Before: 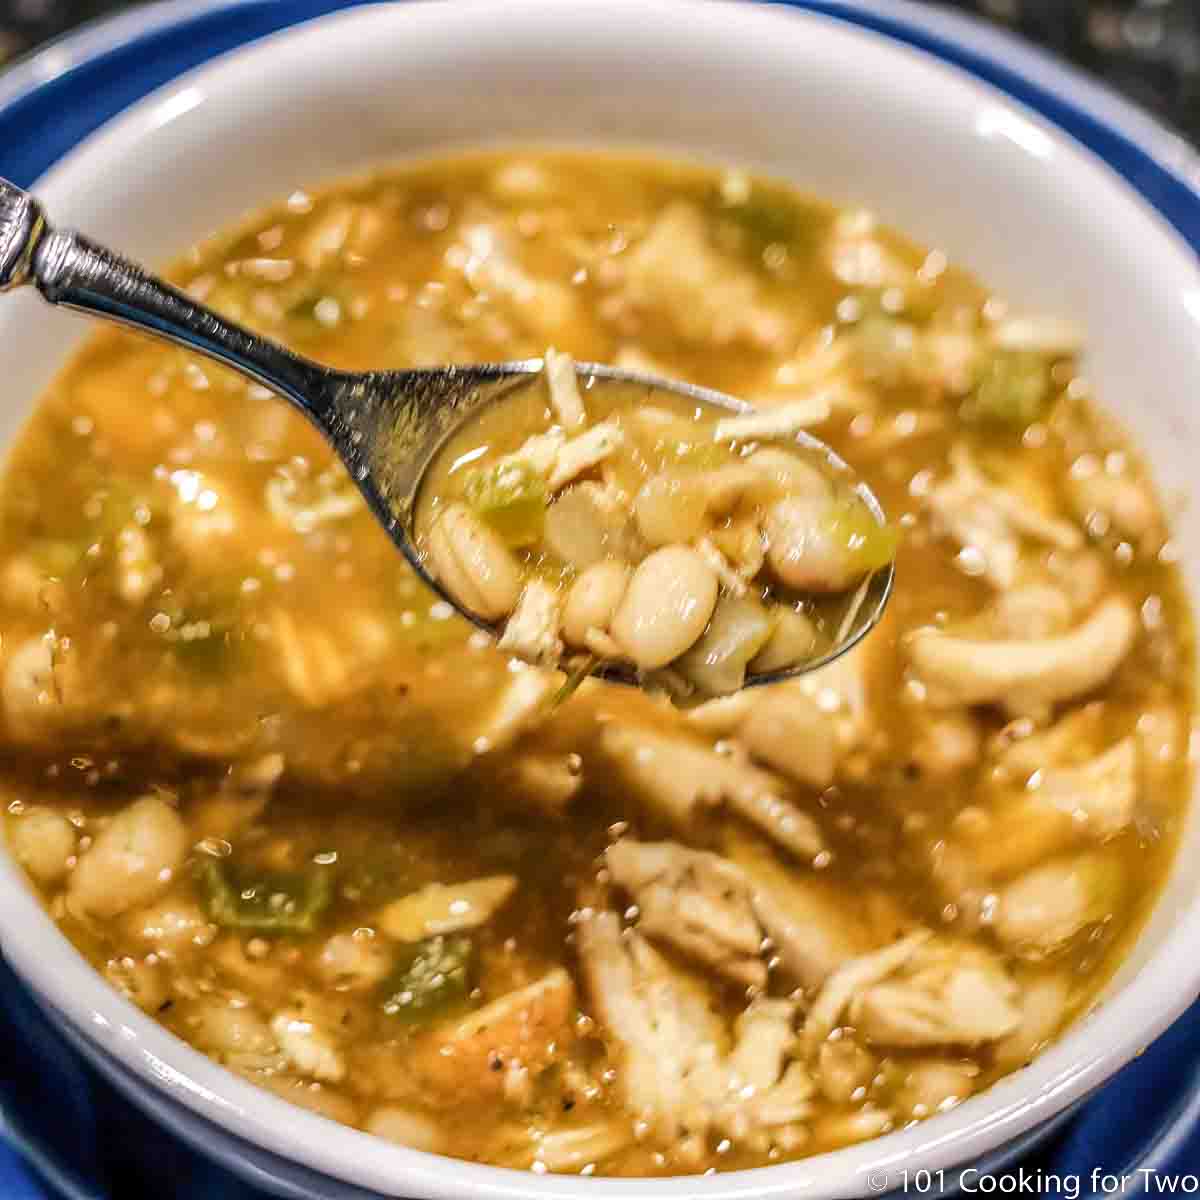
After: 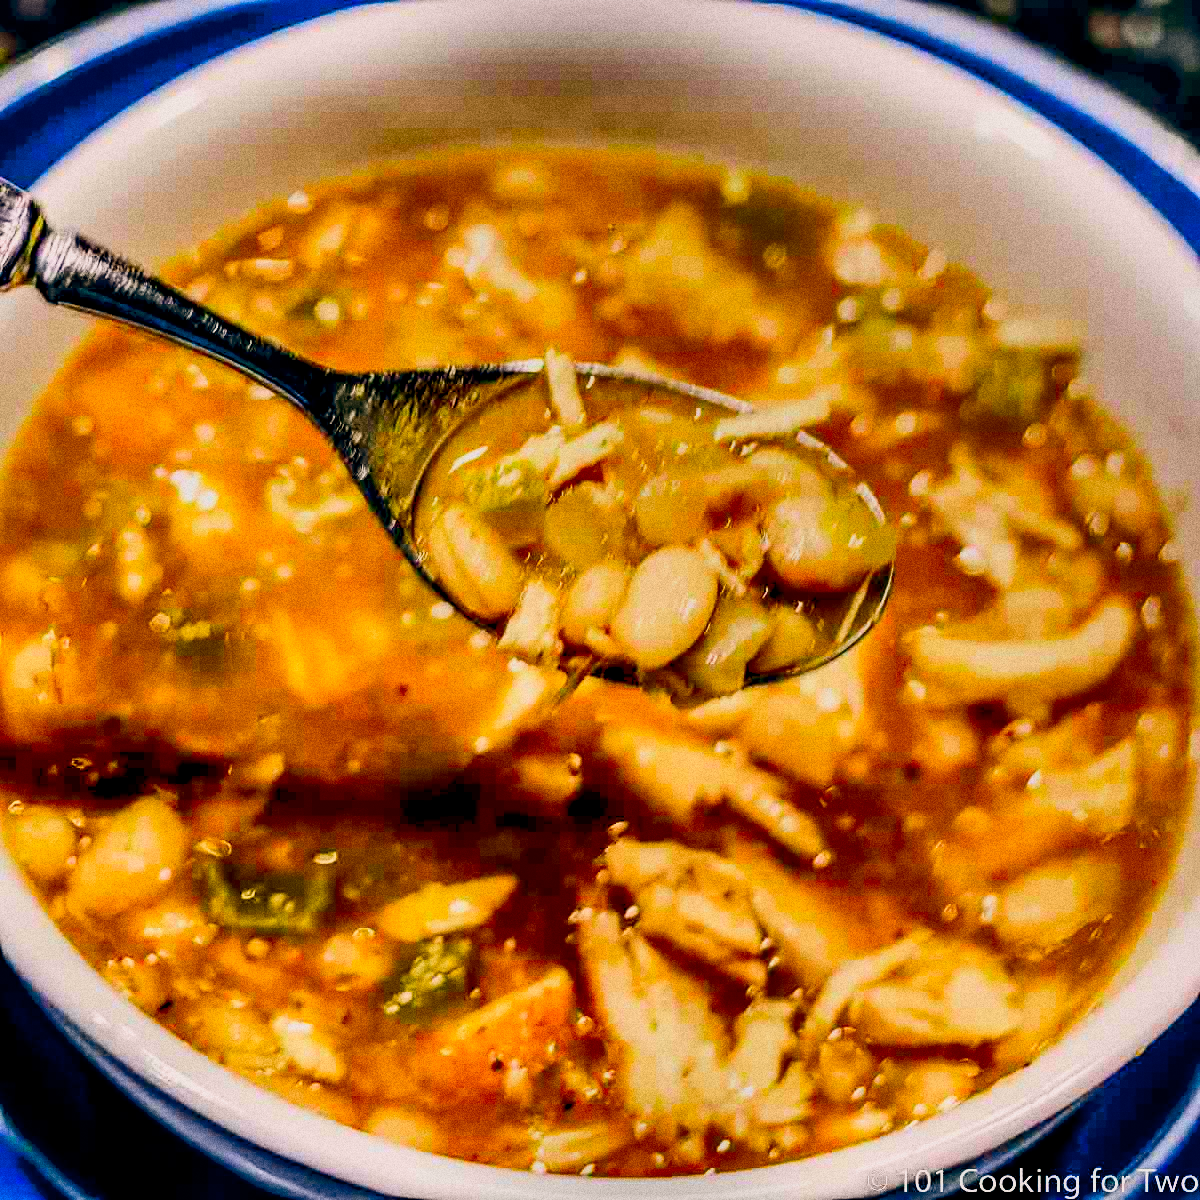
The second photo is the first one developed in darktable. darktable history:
contrast brightness saturation: contrast 0.26, brightness 0.02, saturation 0.87
shadows and highlights: shadows 19.13, highlights -83.41, soften with gaussian
color balance: lift [0.975, 0.993, 1, 1.015], gamma [1.1, 1, 1, 0.945], gain [1, 1.04, 1, 0.95]
filmic rgb: black relative exposure -7.65 EV, white relative exposure 4.56 EV, hardness 3.61
grain: coarseness 0.09 ISO, strength 40%
